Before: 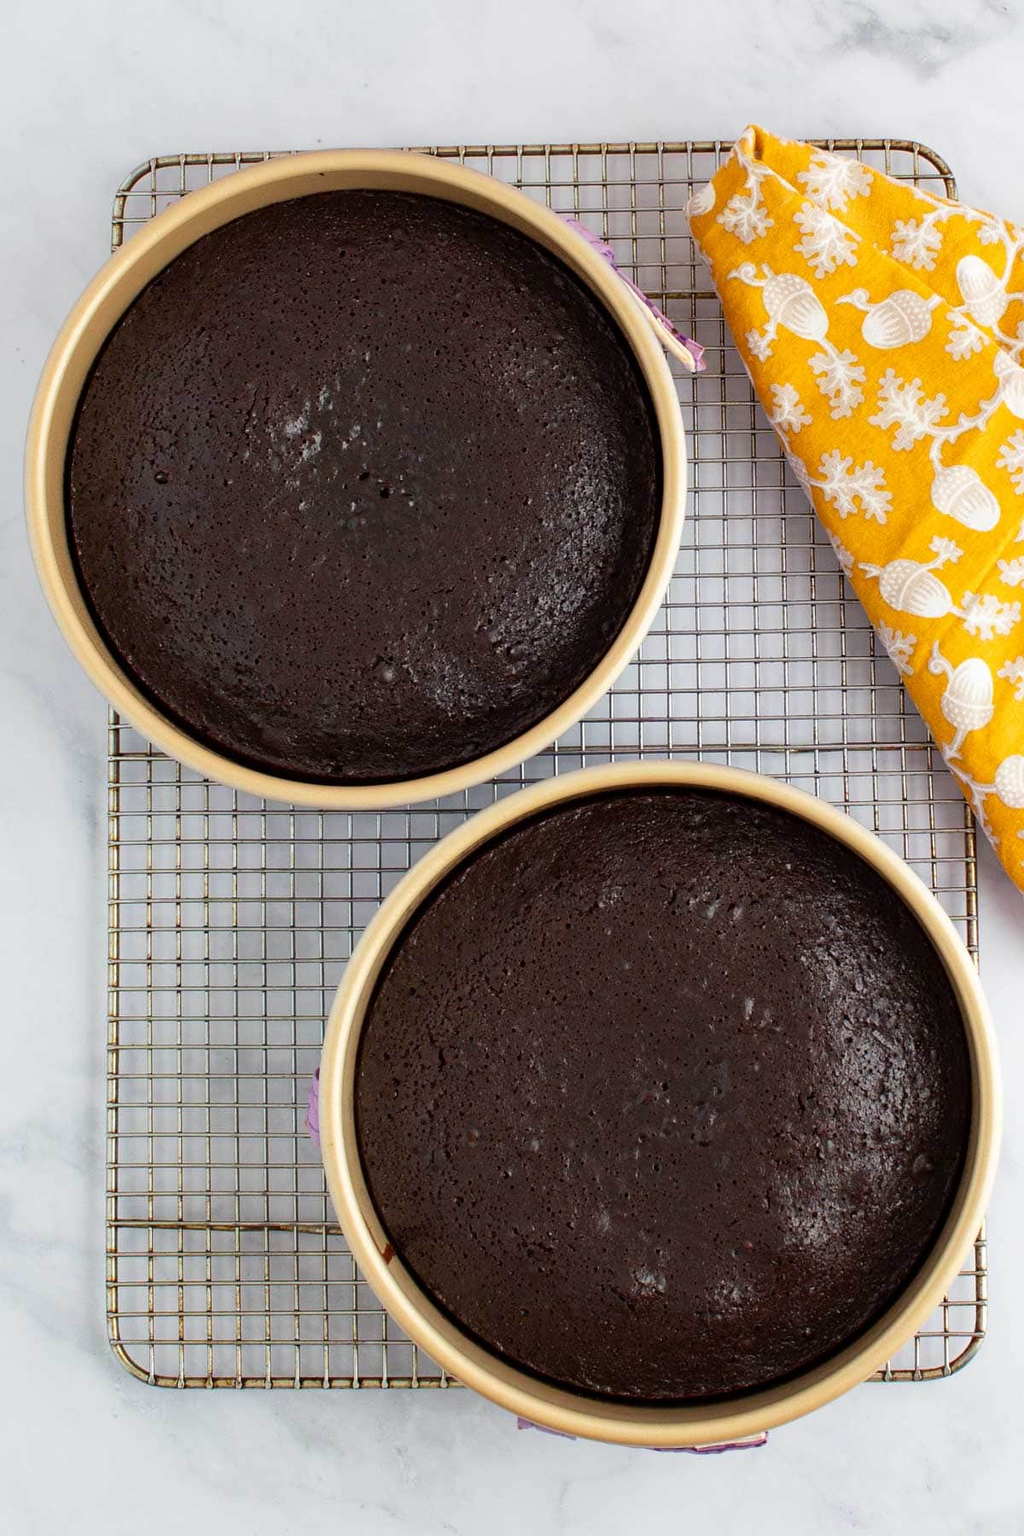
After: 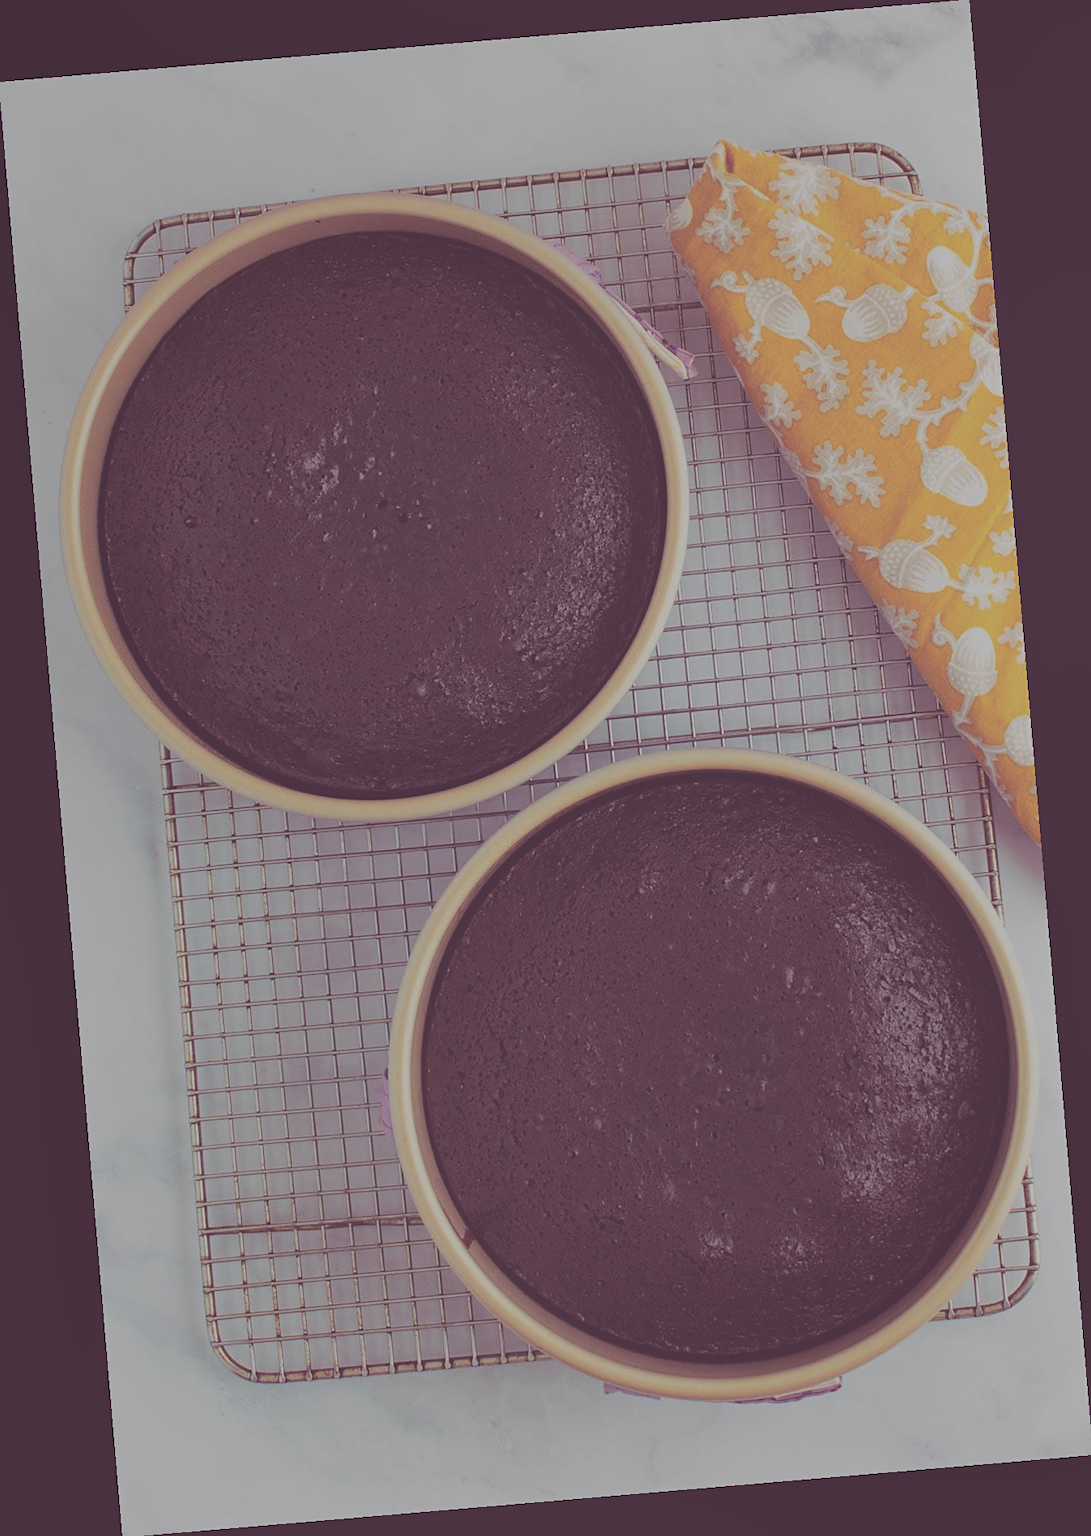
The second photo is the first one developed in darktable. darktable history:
rotate and perspective: rotation -4.86°, automatic cropping off
sharpen: amount 0.2
split-toning: shadows › hue 316.8°, shadows › saturation 0.47, highlights › hue 201.6°, highlights › saturation 0, balance -41.97, compress 28.01%
local contrast: detail 70%
exposure: black level correction -0.015, exposure -0.125 EV, compensate highlight preservation false
contrast brightness saturation: contrast -0.26, saturation -0.43
crop and rotate: left 0.126%
